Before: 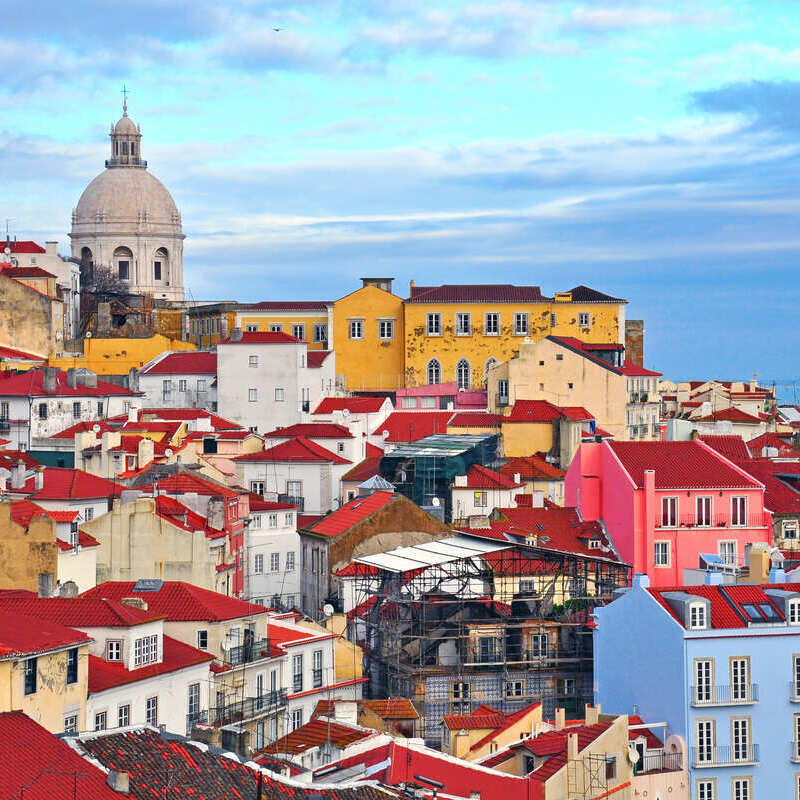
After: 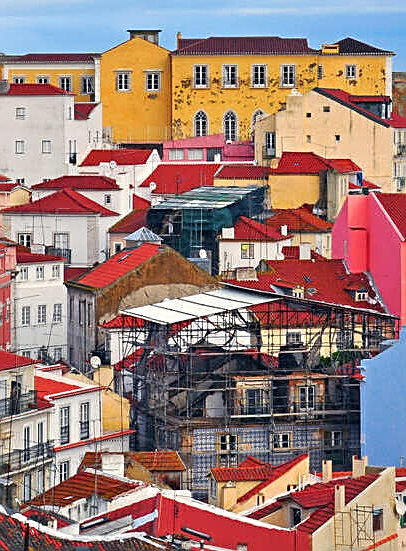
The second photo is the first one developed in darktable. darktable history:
sharpen: on, module defaults
crop and rotate: left 29.304%, top 31.047%, right 19.851%
